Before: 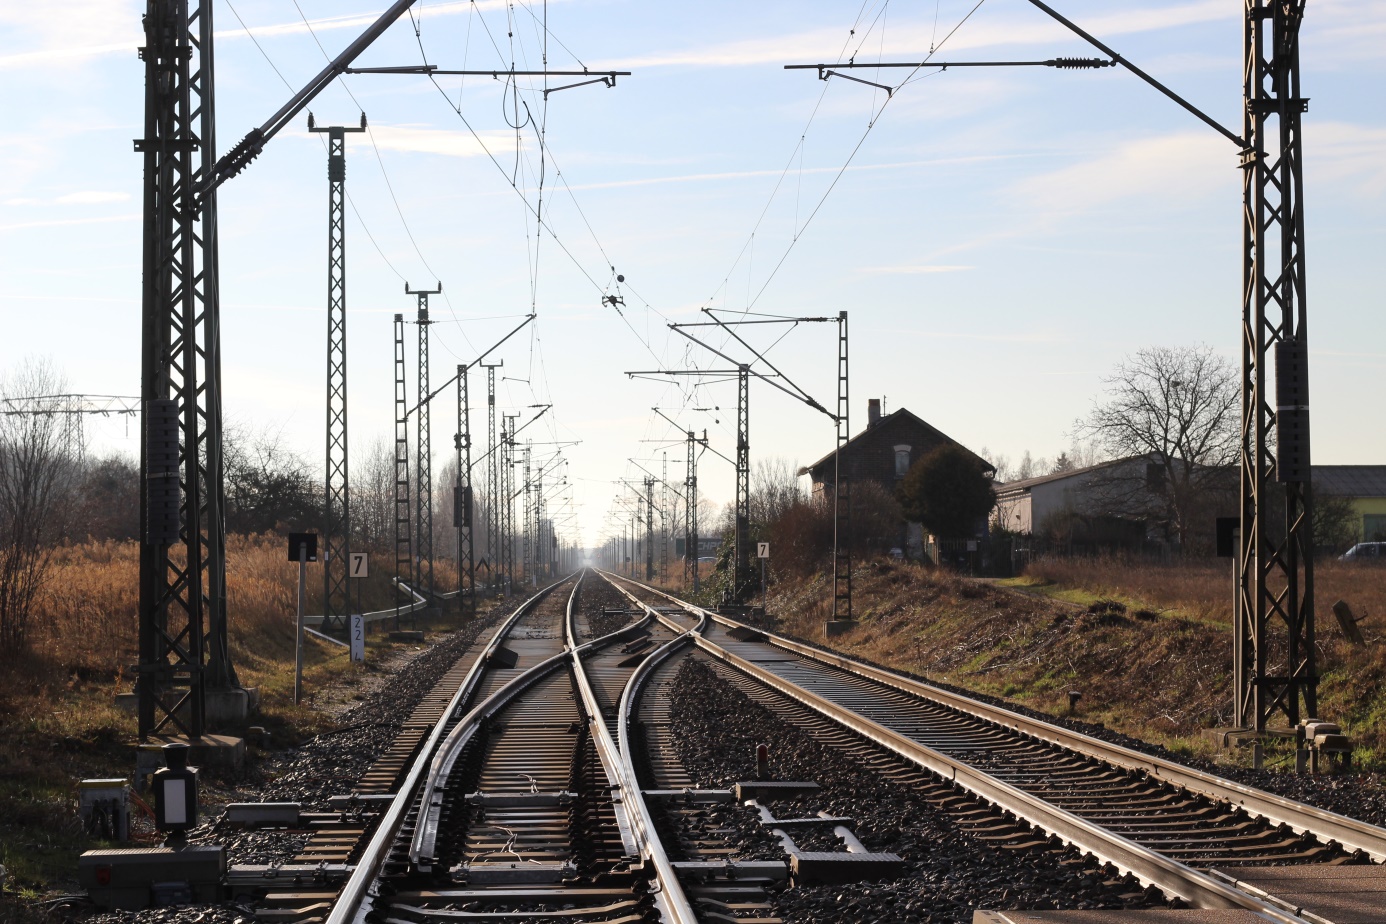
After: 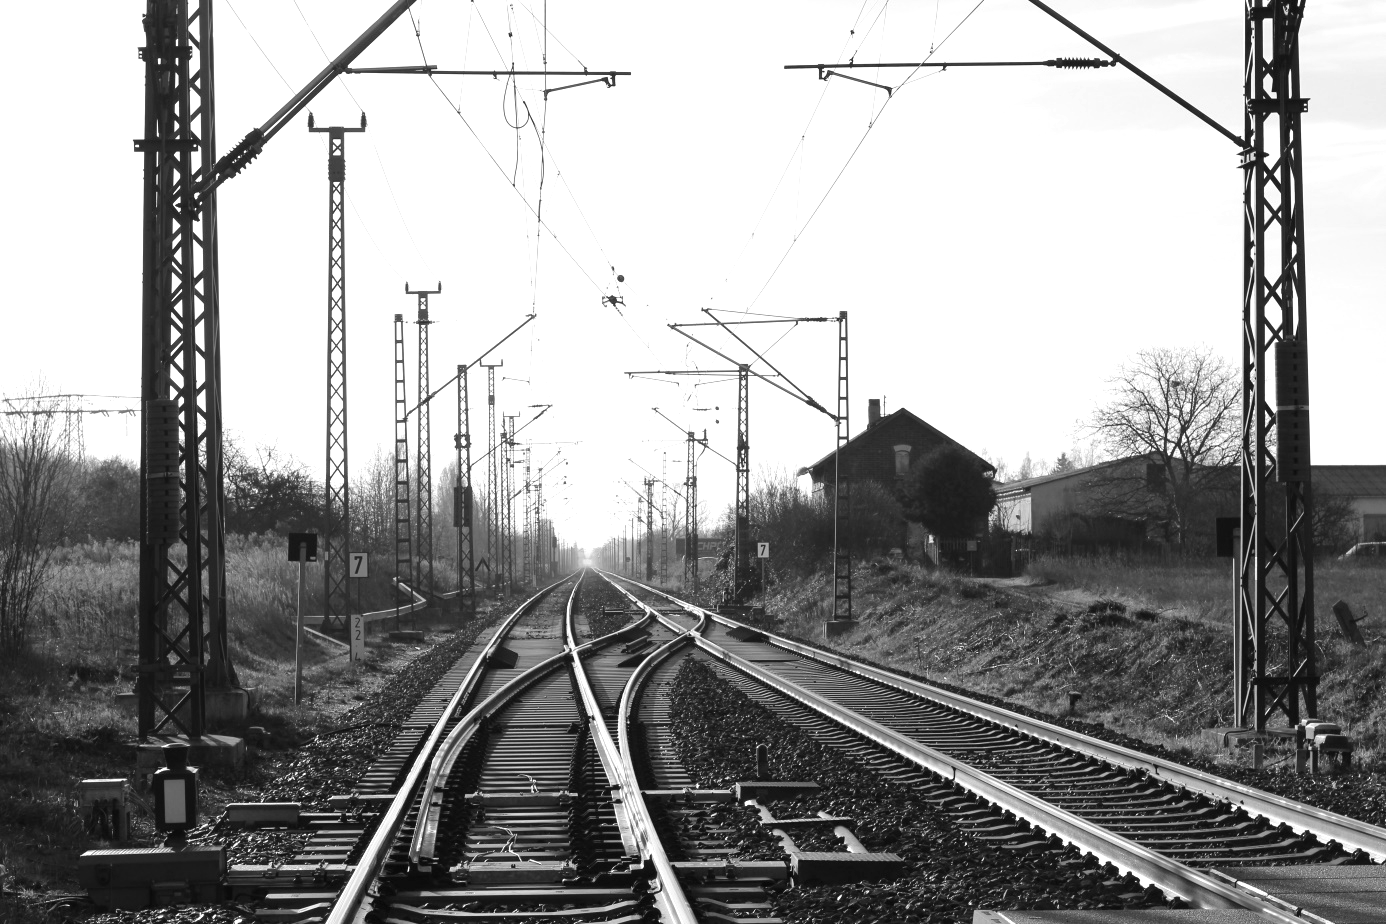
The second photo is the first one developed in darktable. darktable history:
color correction: saturation 0.99
contrast brightness saturation: saturation -0.17
monochrome: on, module defaults
exposure: black level correction 0, exposure 0.5 EV, compensate exposure bias true, compensate highlight preservation false
